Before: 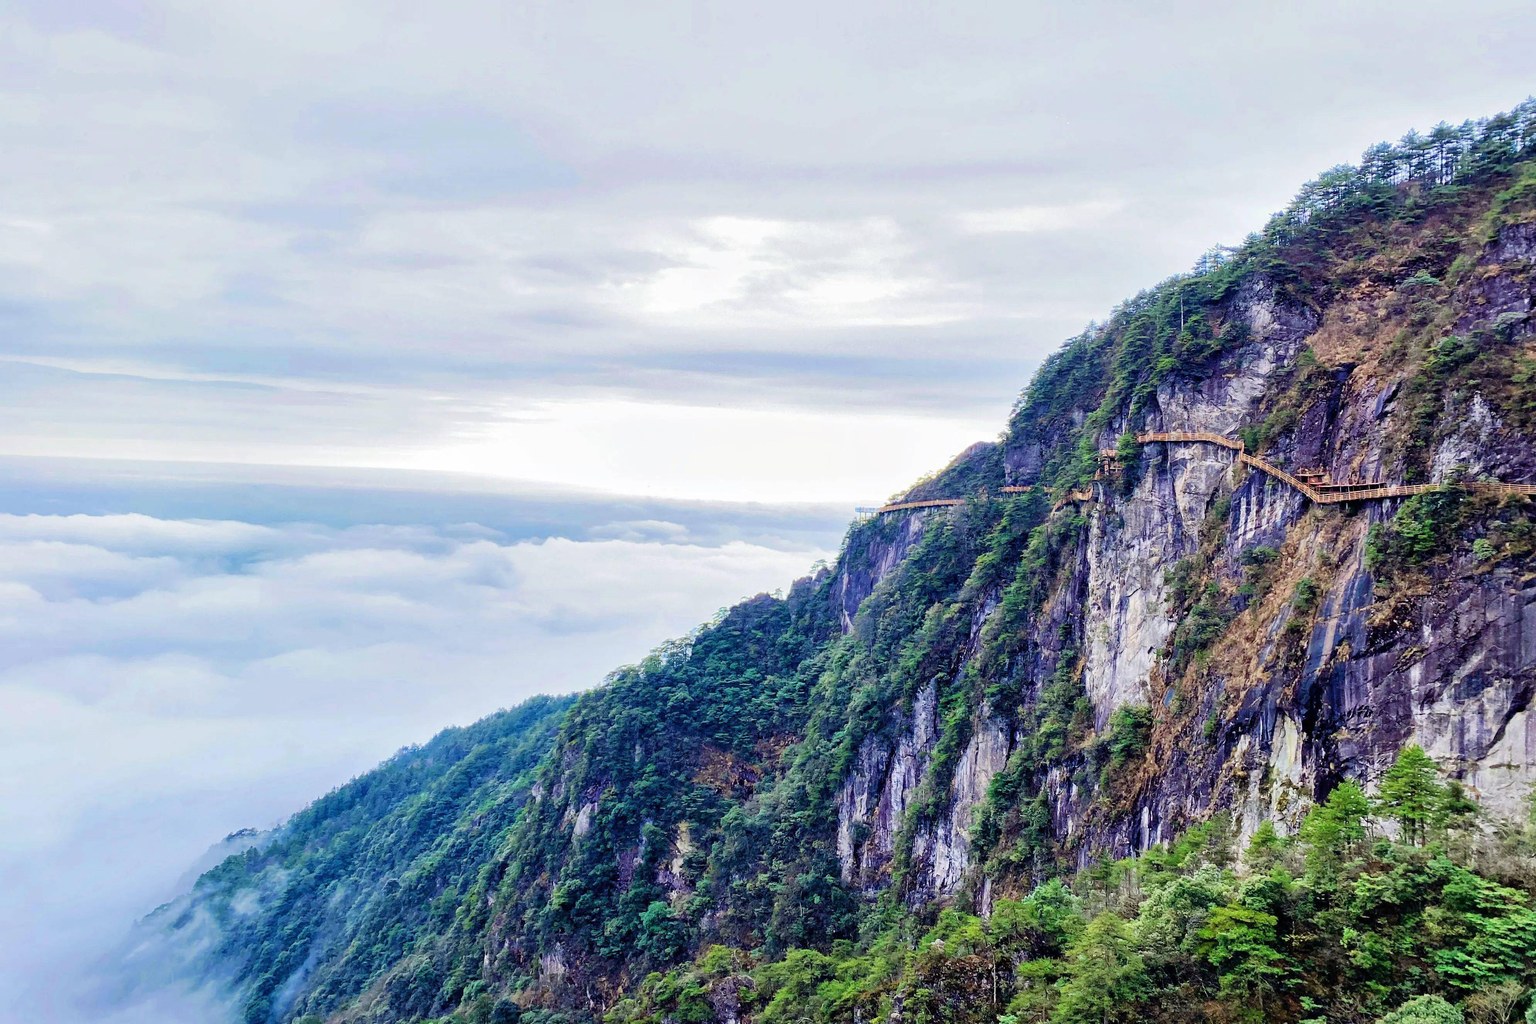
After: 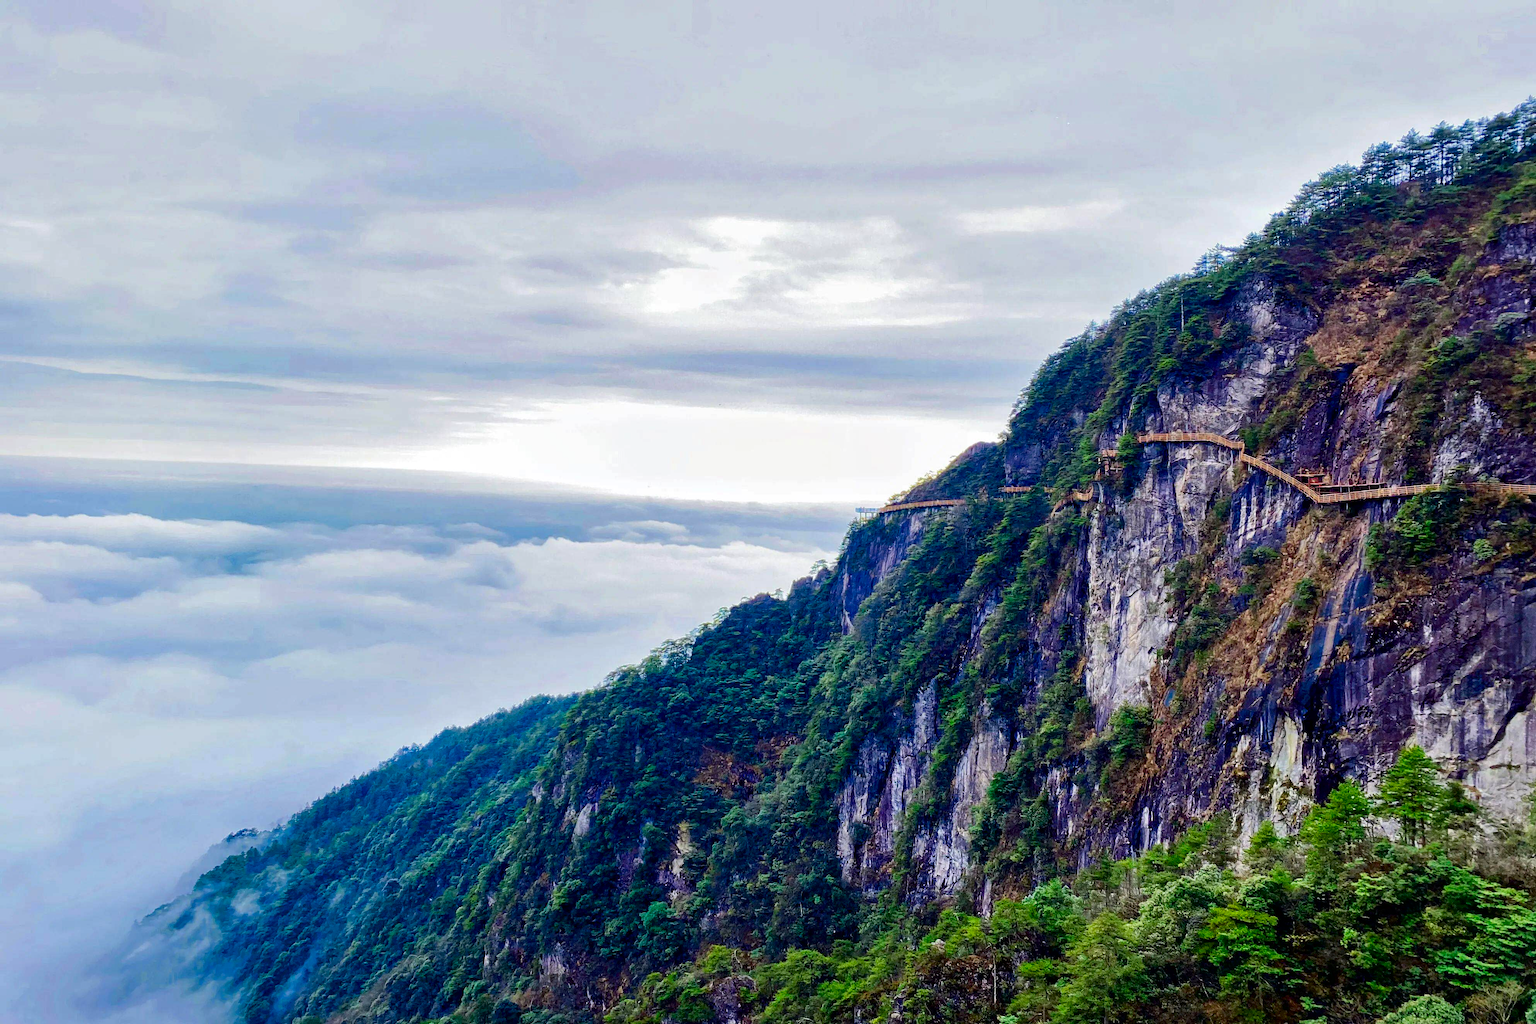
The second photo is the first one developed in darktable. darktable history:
contrast brightness saturation: brightness -0.249, saturation 0.203
exposure: exposure 0.014 EV, compensate exposure bias true, compensate highlight preservation false
